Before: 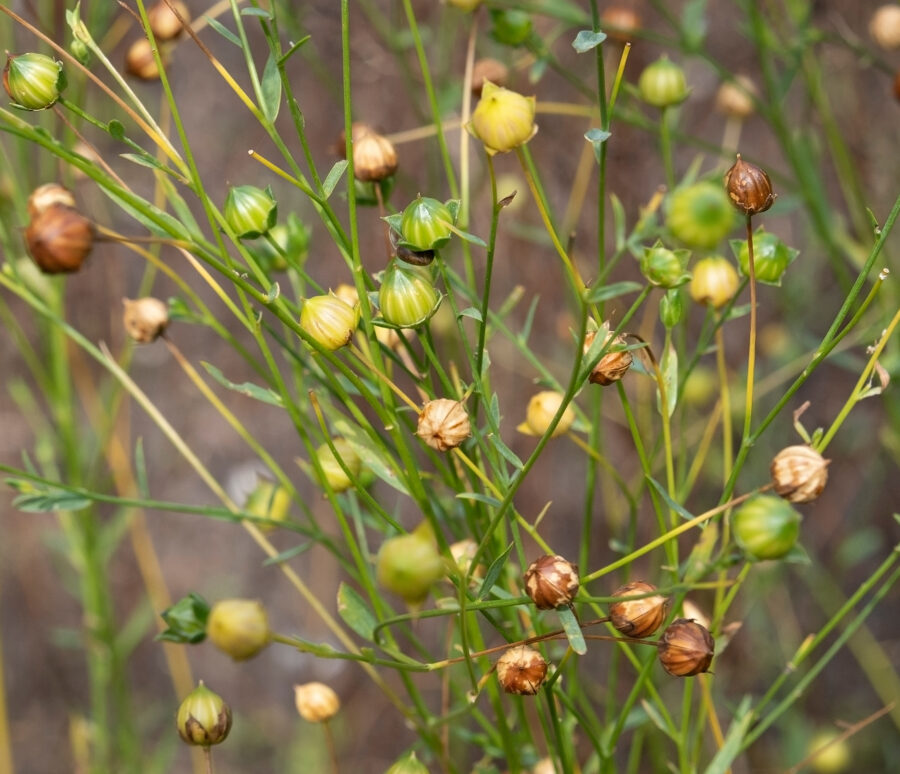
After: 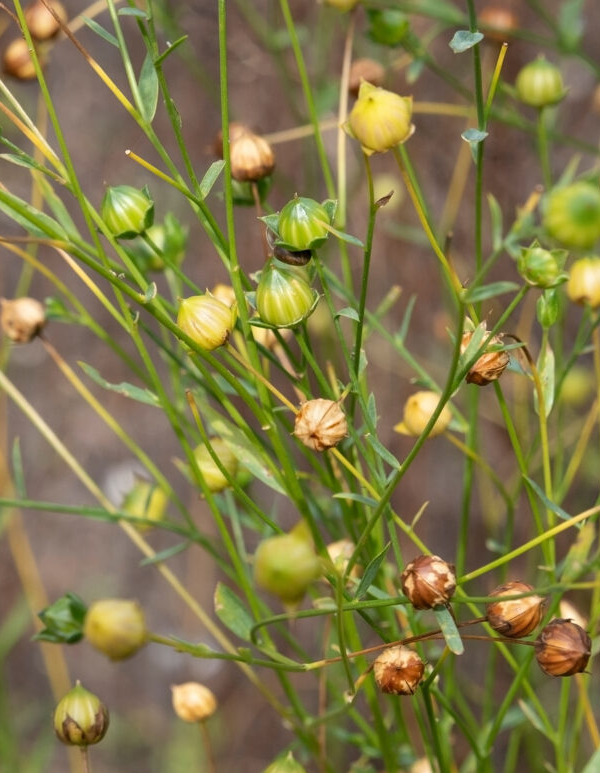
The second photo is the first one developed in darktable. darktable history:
crop and rotate: left 13.706%, right 19.575%
